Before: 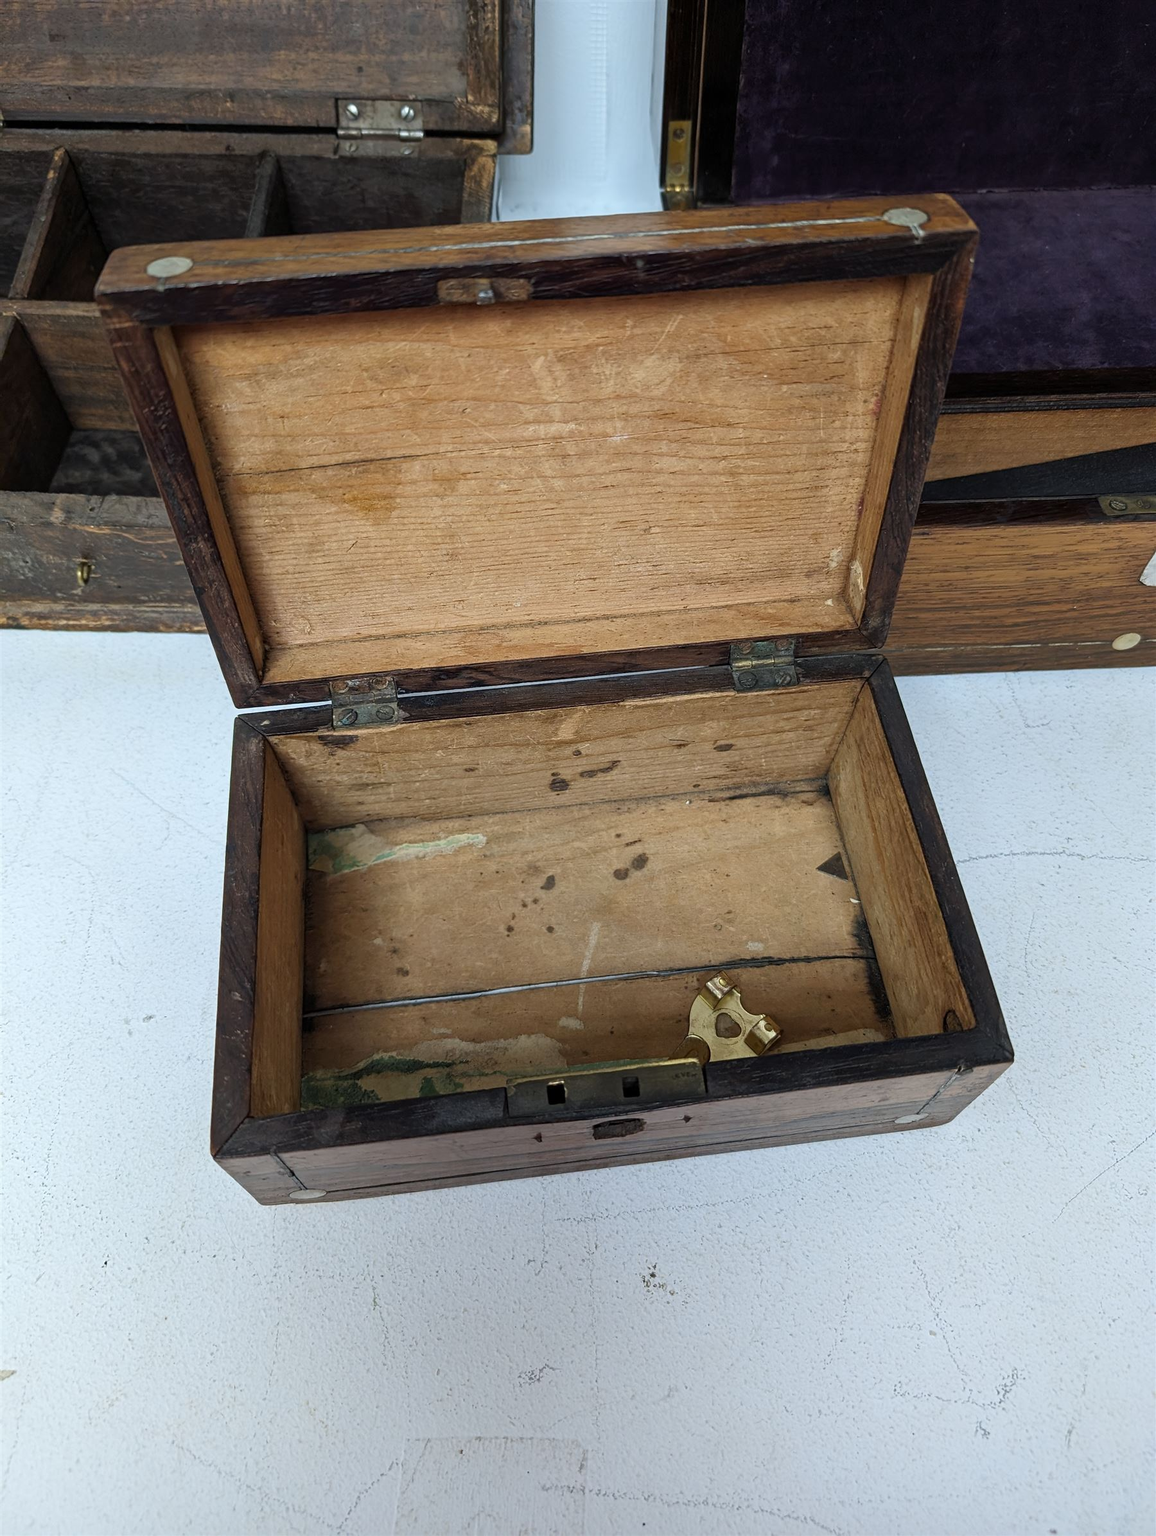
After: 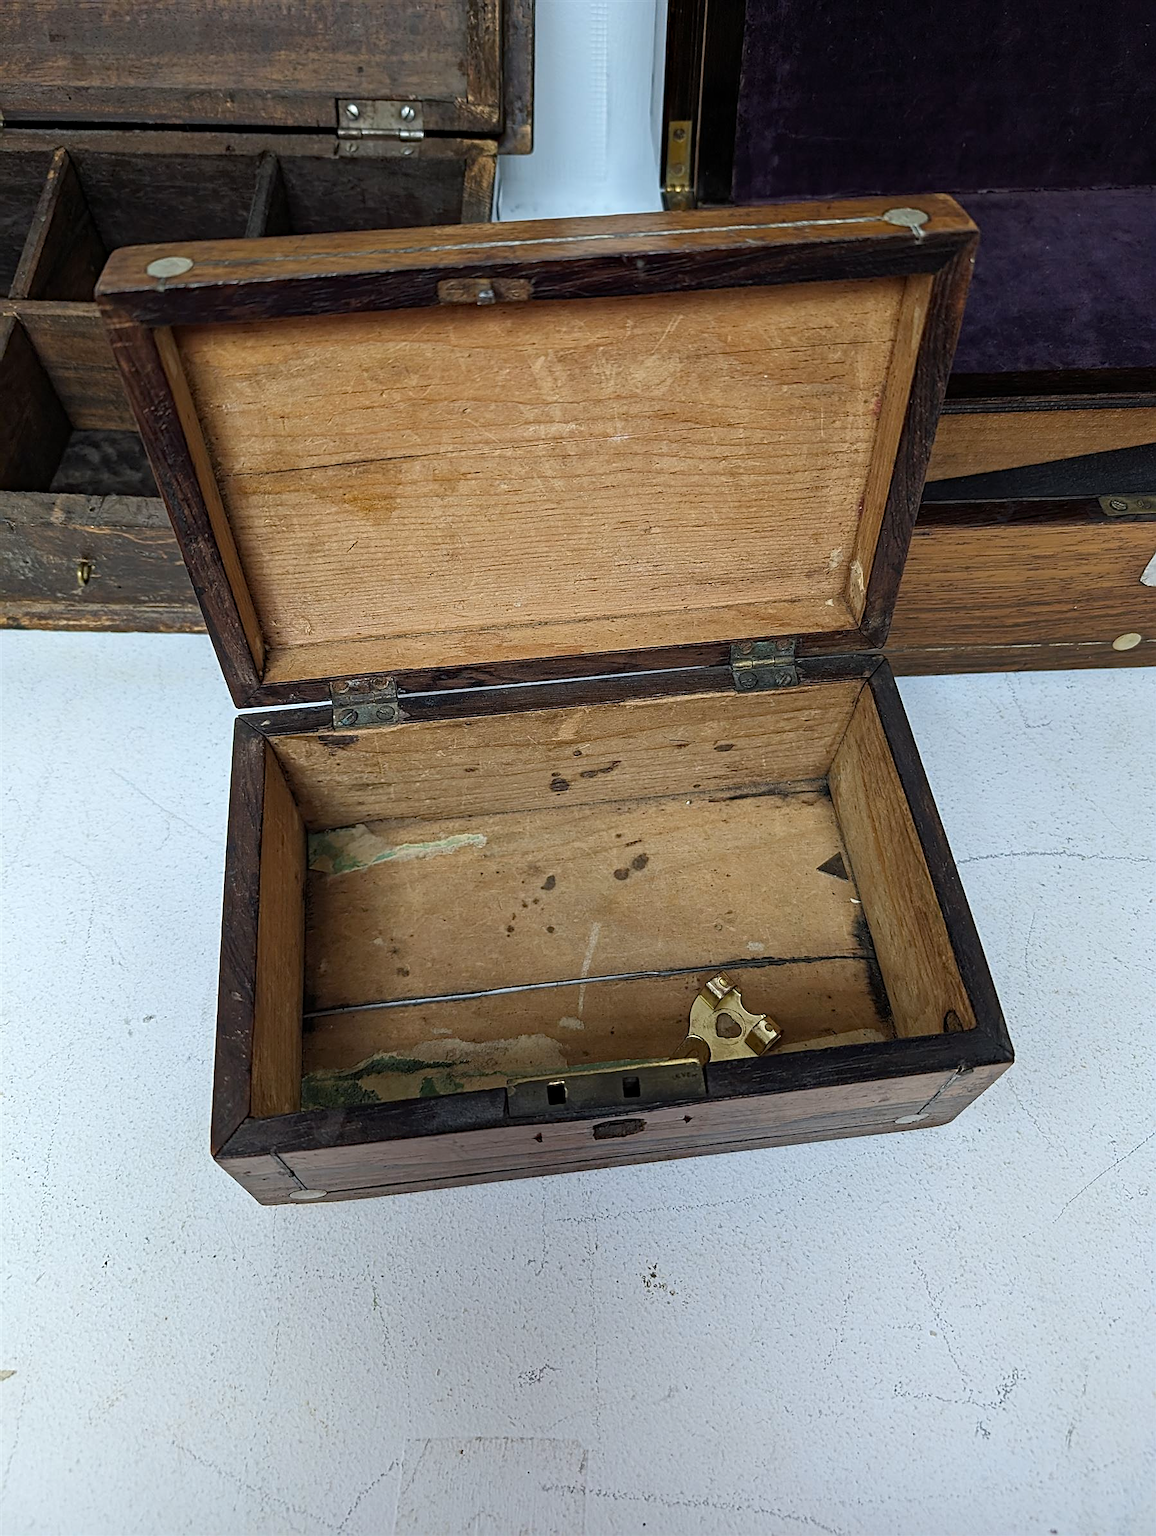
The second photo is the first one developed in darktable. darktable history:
haze removal: compatibility mode true, adaptive false
tone curve: curves: ch0 [(0, 0) (0.003, 0.003) (0.011, 0.011) (0.025, 0.025) (0.044, 0.044) (0.069, 0.069) (0.1, 0.099) (0.136, 0.135) (0.177, 0.176) (0.224, 0.223) (0.277, 0.275) (0.335, 0.333) (0.399, 0.396) (0.468, 0.465) (0.543, 0.541) (0.623, 0.622) (0.709, 0.708) (0.801, 0.8) (0.898, 0.897) (1, 1)], preserve colors none
sharpen: on, module defaults
